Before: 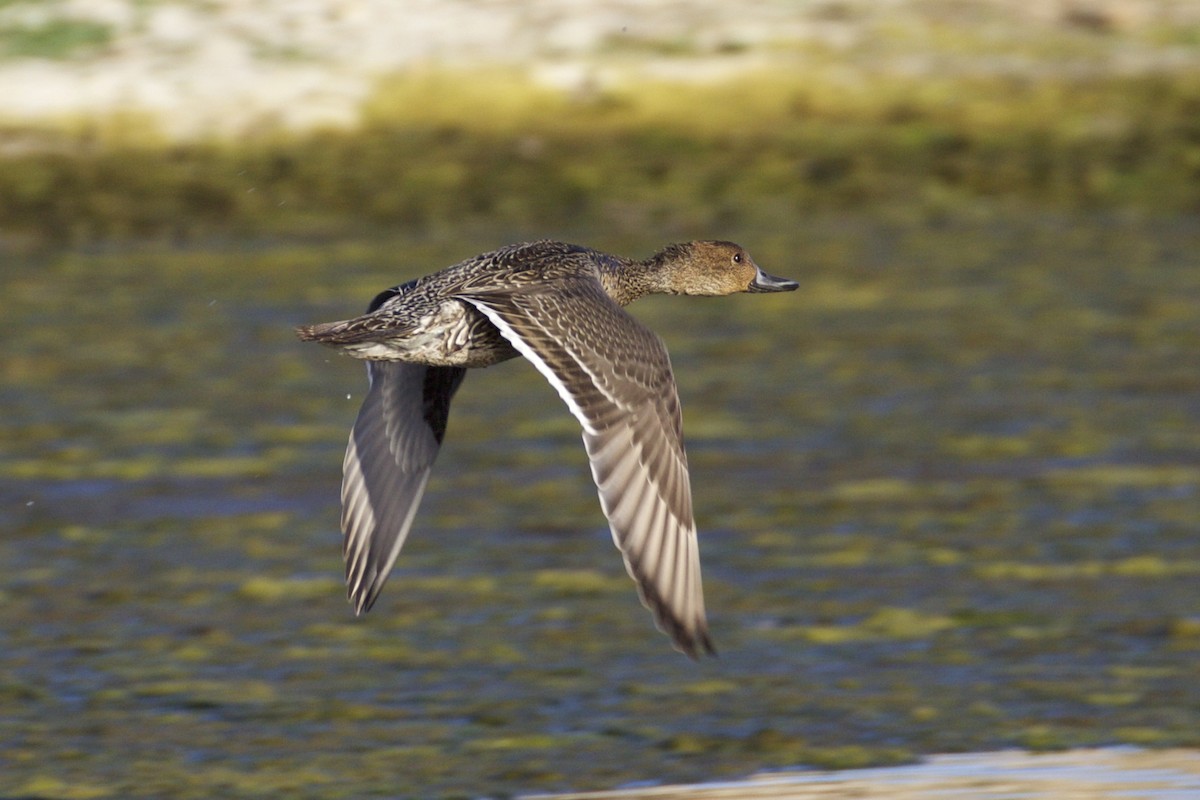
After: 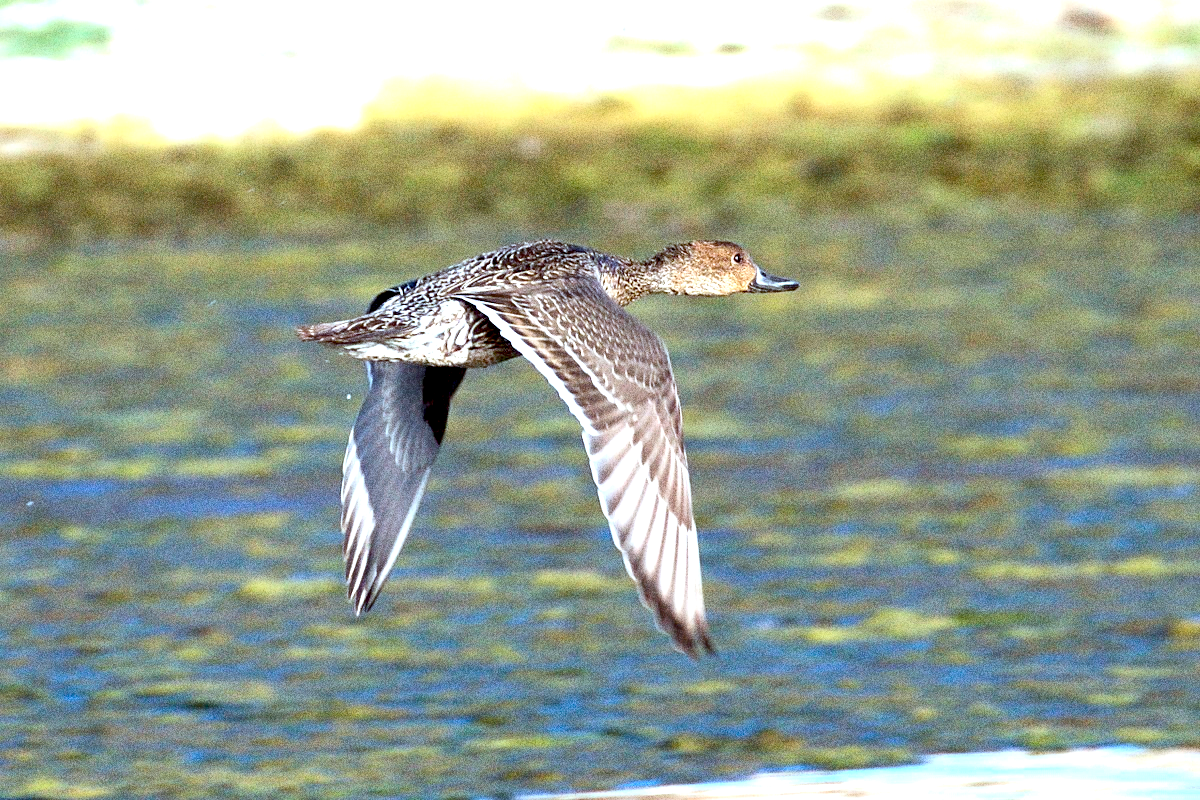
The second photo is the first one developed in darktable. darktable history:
grain: coarseness 10.62 ISO, strength 55.56%
sharpen: radius 1.864, amount 0.398, threshold 1.271
color correction: highlights a* -9.35, highlights b* -23.15
exposure: black level correction 0.009, exposure 1.425 EV, compensate highlight preservation false
